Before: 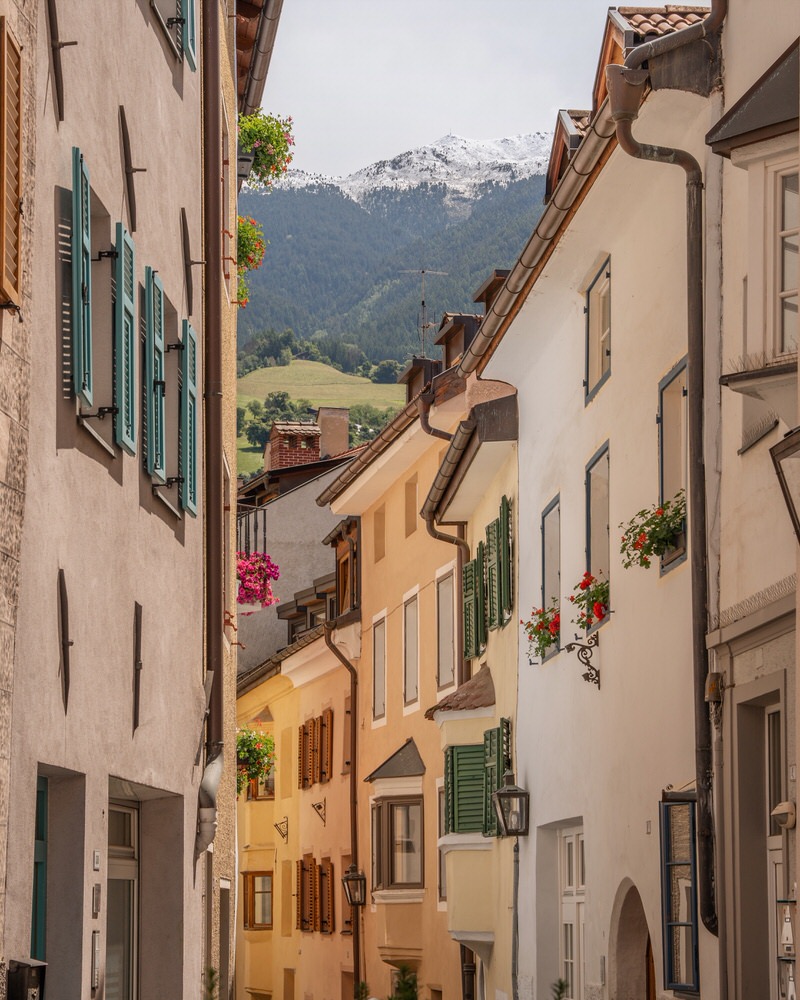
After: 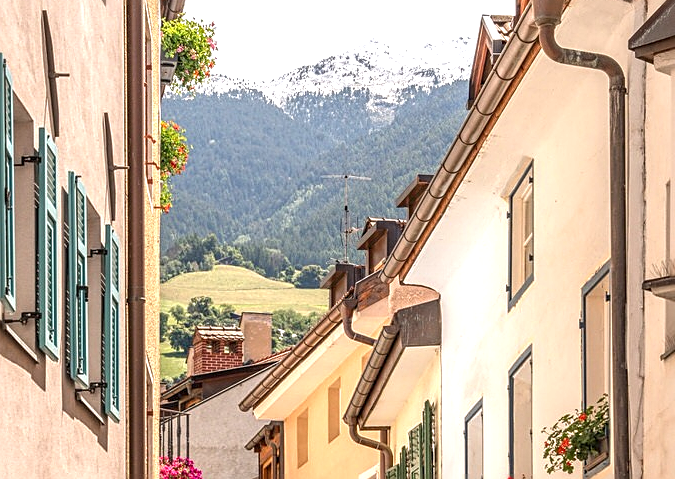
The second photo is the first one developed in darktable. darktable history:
crop and rotate: left 9.675%, top 9.58%, right 5.906%, bottom 42.449%
sharpen: on, module defaults
exposure: exposure 1 EV, compensate highlight preservation false
local contrast: on, module defaults
